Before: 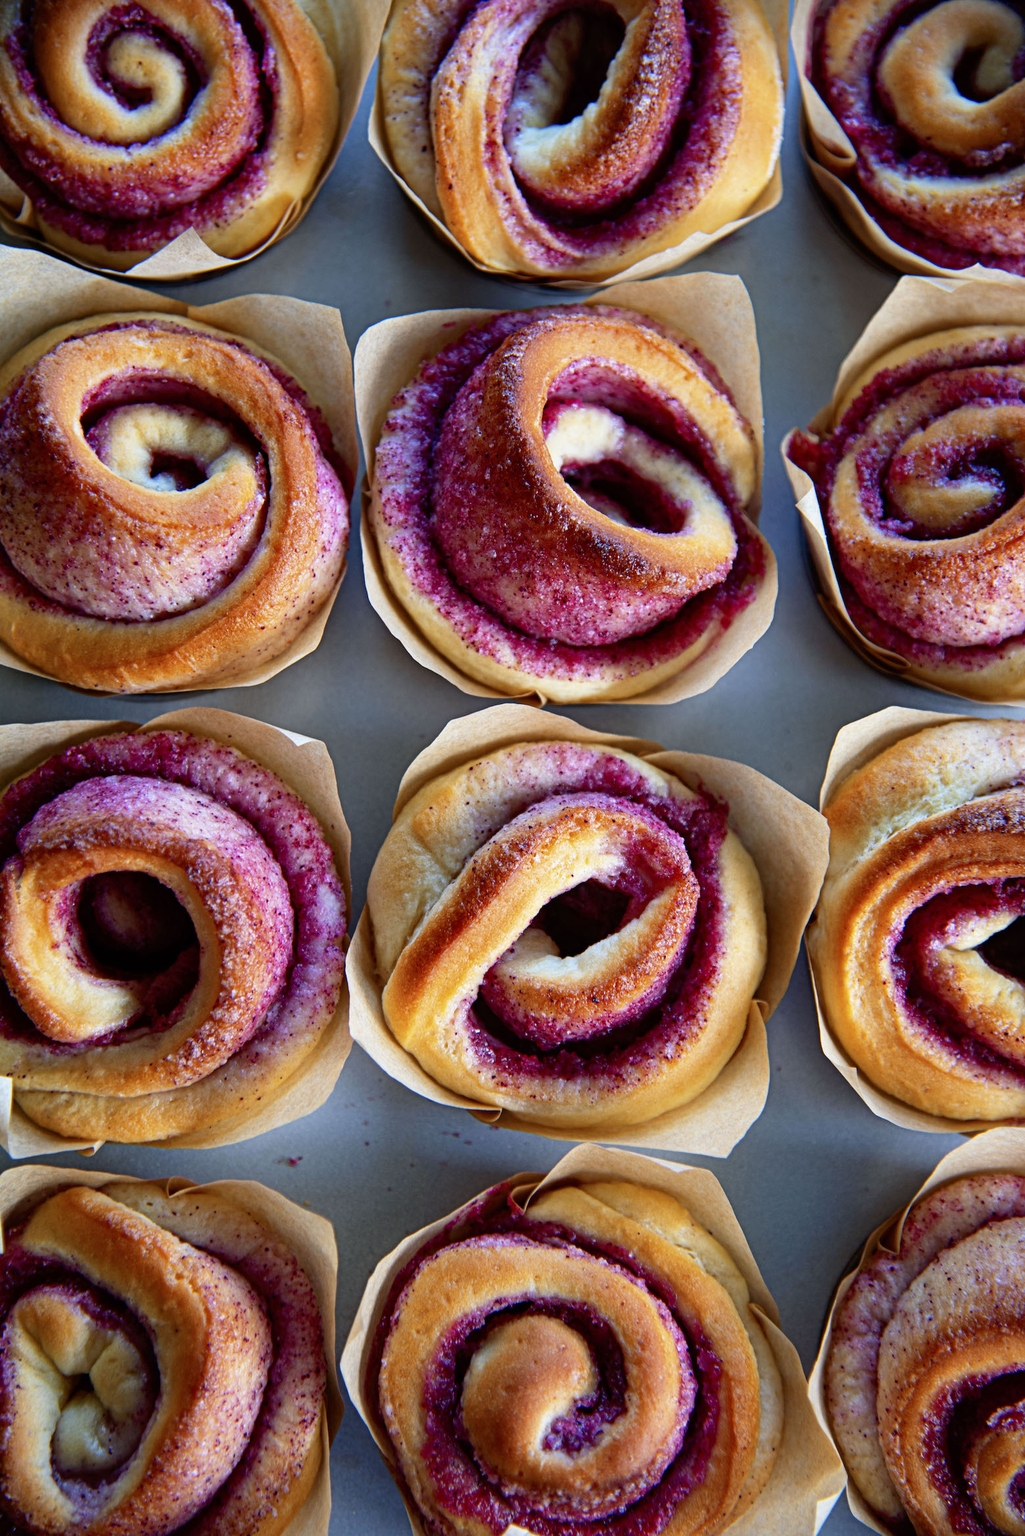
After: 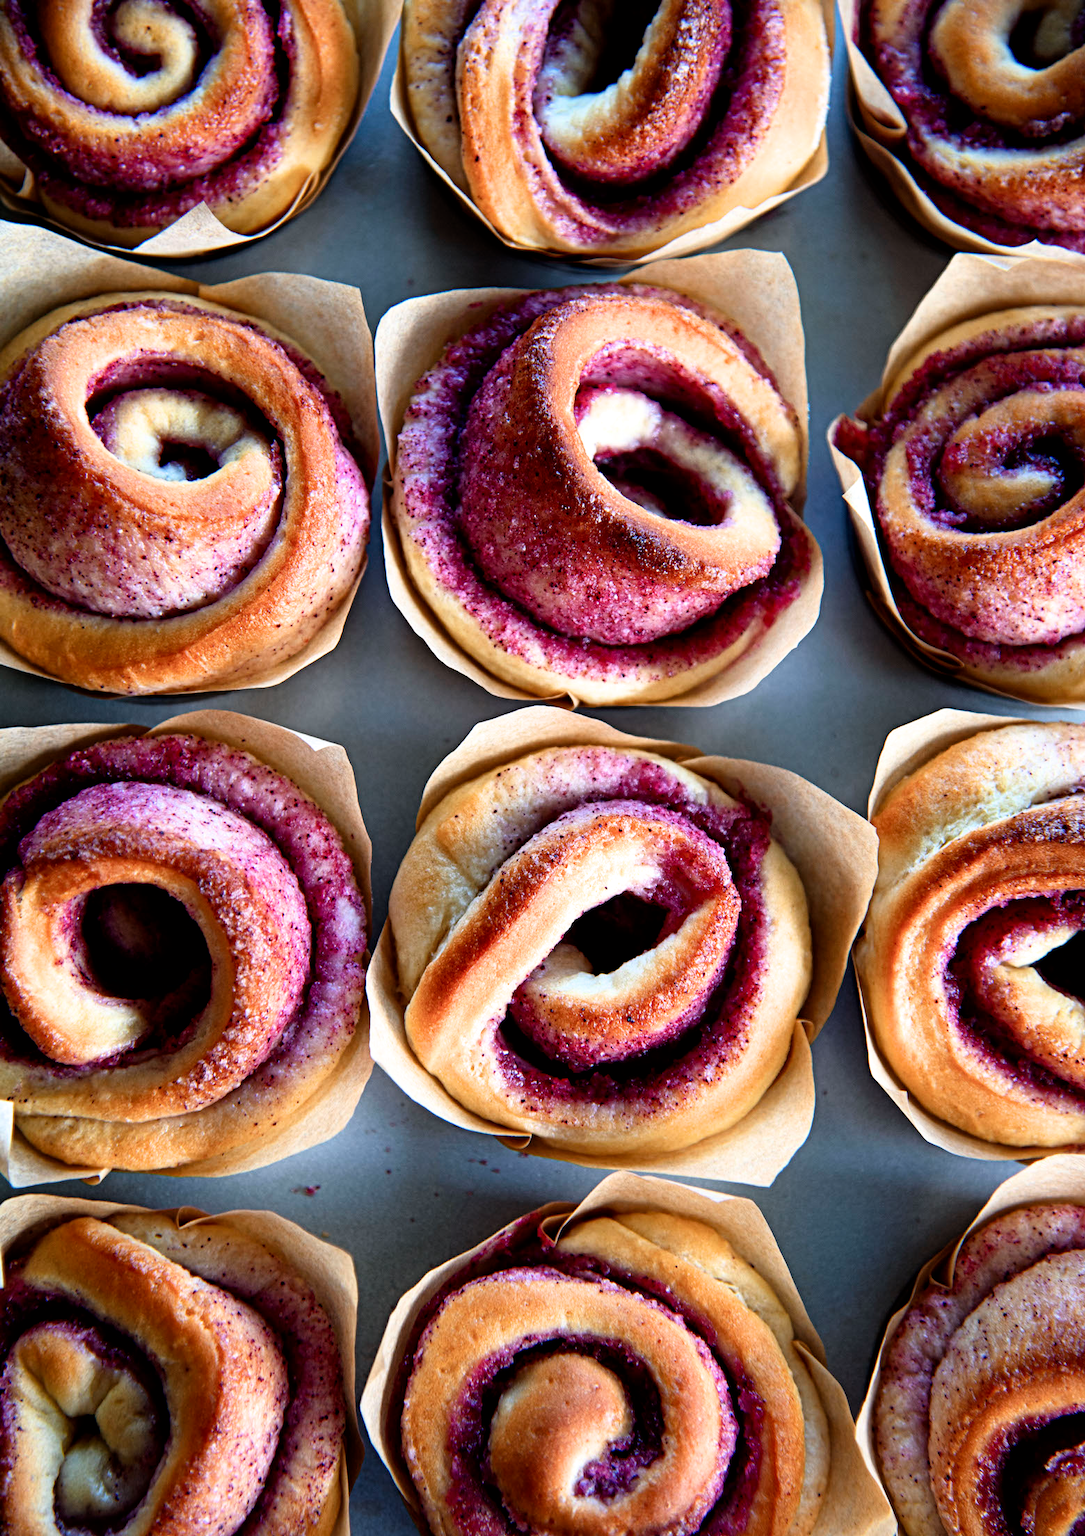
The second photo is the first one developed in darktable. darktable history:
crop and rotate: top 2.479%, bottom 3.018%
filmic rgb: white relative exposure 2.2 EV, hardness 6.97
